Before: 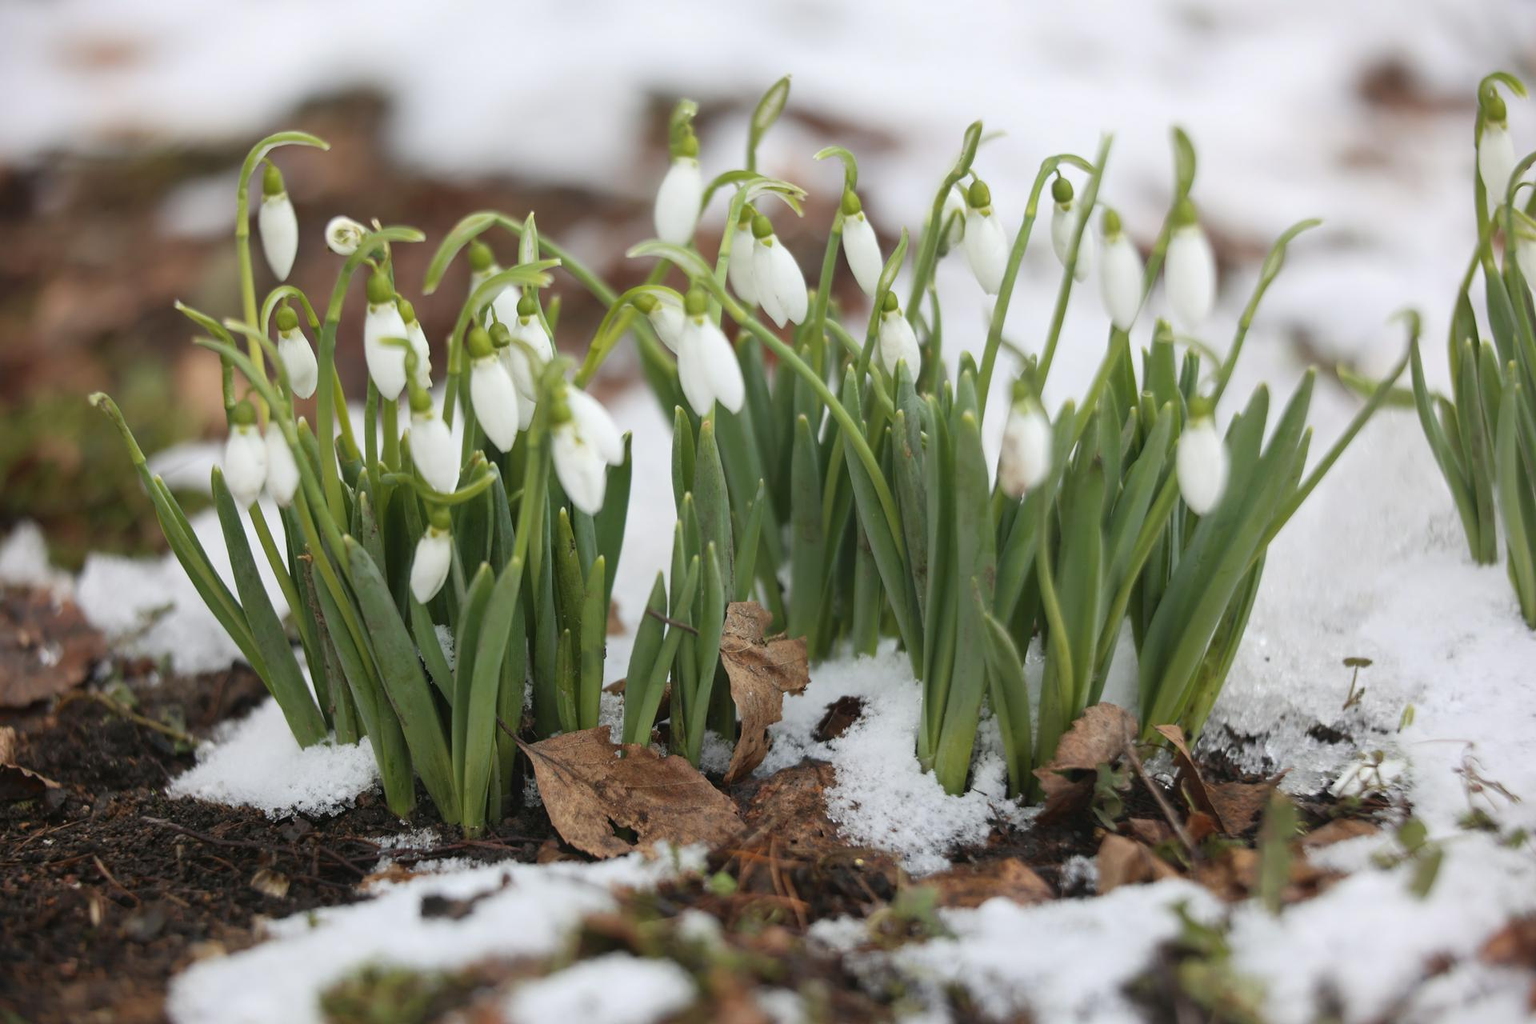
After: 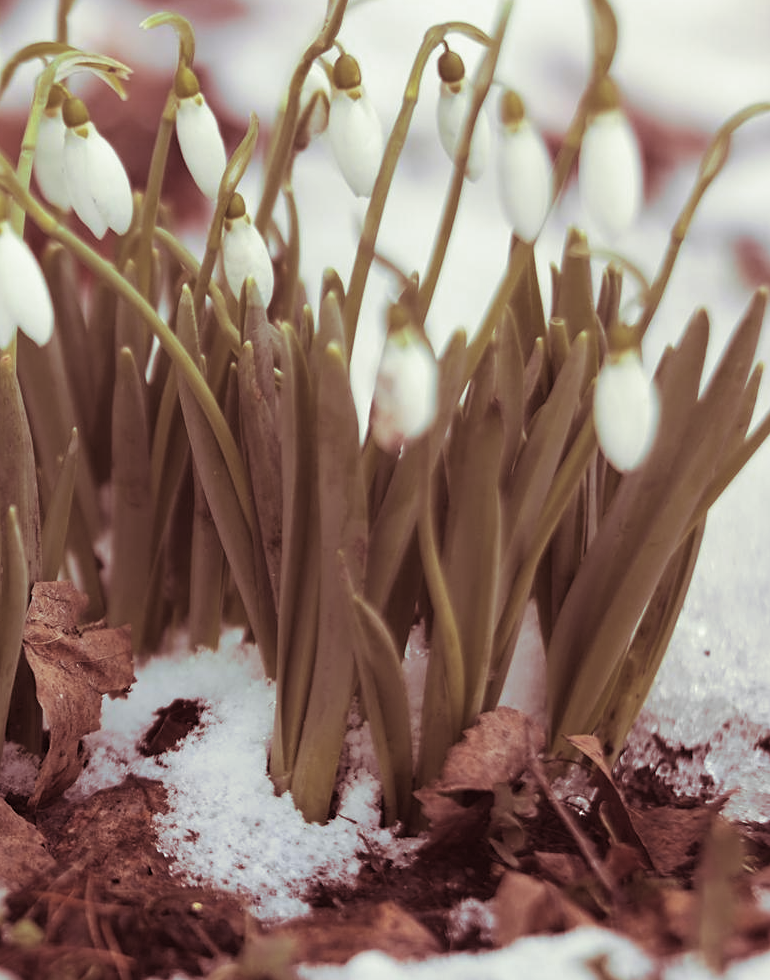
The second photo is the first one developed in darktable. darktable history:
sharpen: amount 0.2
split-toning: compress 20%
crop: left 45.721%, top 13.393%, right 14.118%, bottom 10.01%
